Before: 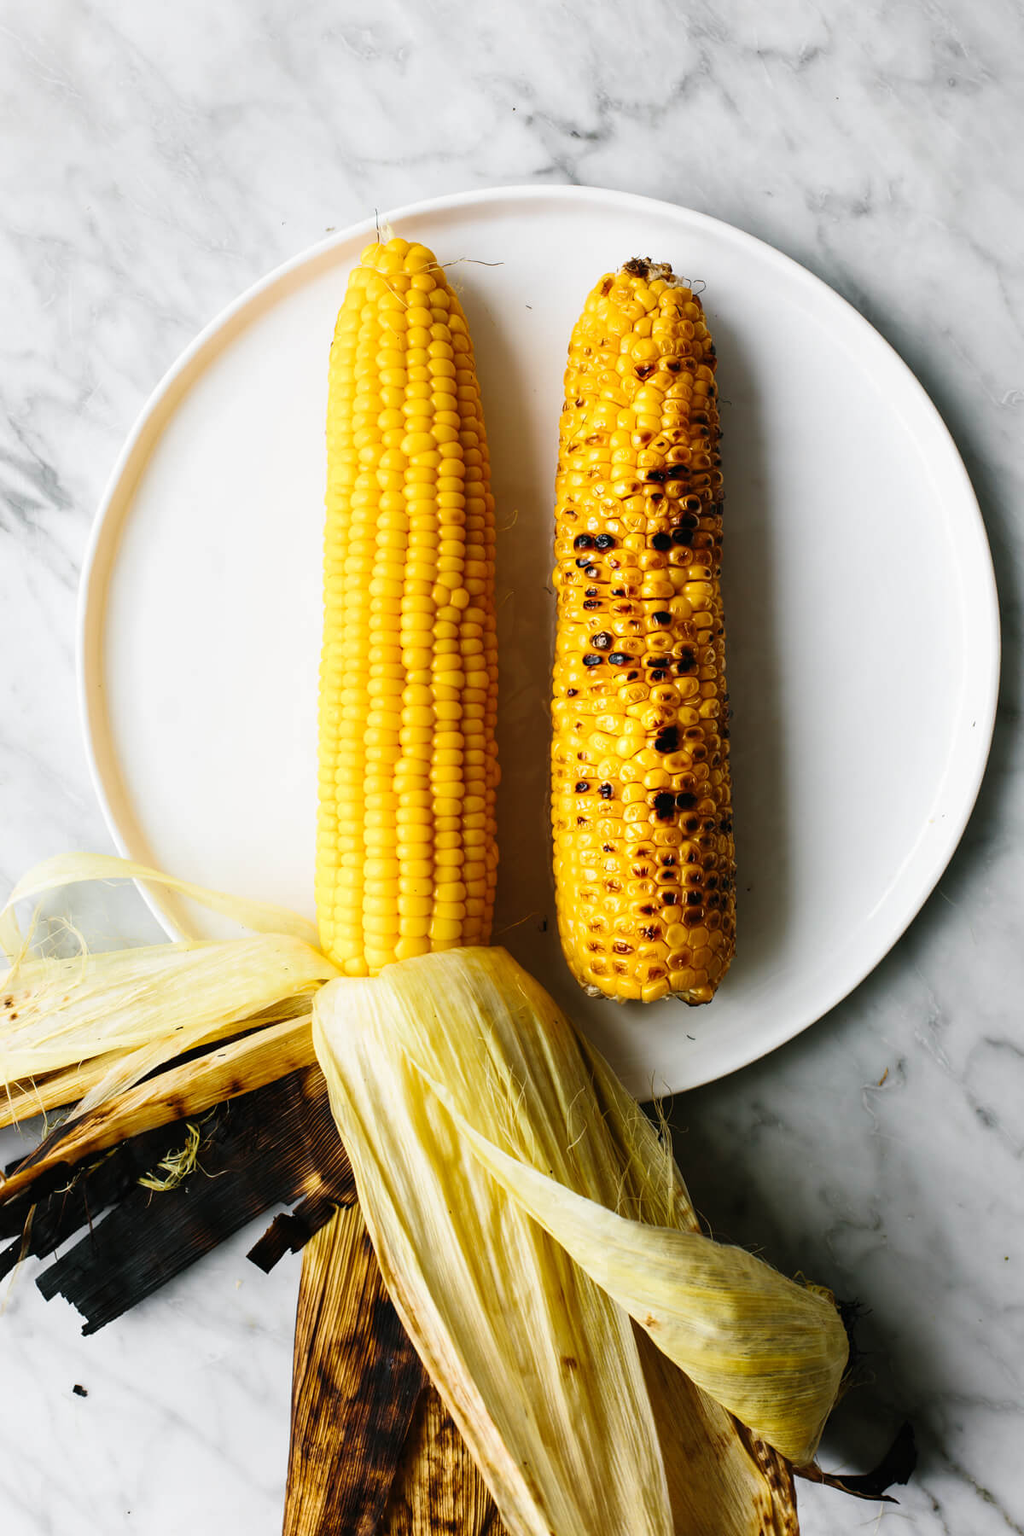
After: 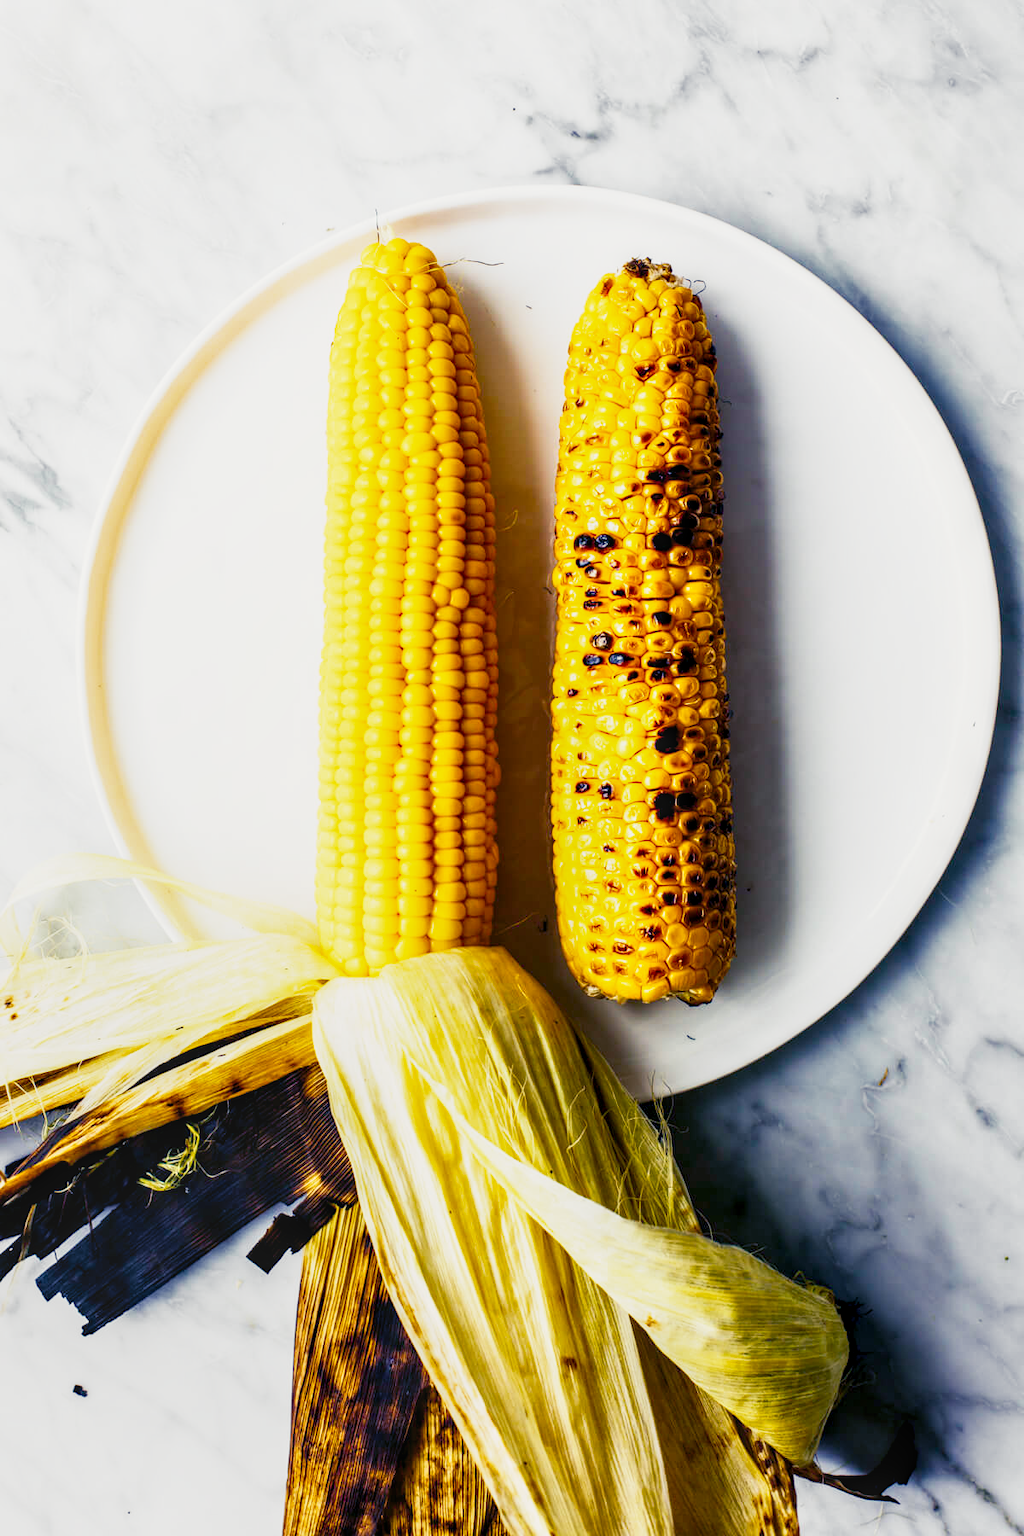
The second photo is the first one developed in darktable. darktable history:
color balance rgb: shadows lift › luminance -28.76%, shadows lift › chroma 15%, shadows lift › hue 270°, power › chroma 1%, power › hue 255°, highlights gain › luminance 7.14%, highlights gain › chroma 2%, highlights gain › hue 90°, global offset › luminance -0.29%, global offset › hue 260°, perceptual saturation grading › global saturation 20%, perceptual saturation grading › highlights -13.92%, perceptual saturation grading › shadows 50%
local contrast: on, module defaults
base curve: curves: ch0 [(0, 0) (0.088, 0.125) (0.176, 0.251) (0.354, 0.501) (0.613, 0.749) (1, 0.877)], preserve colors none
